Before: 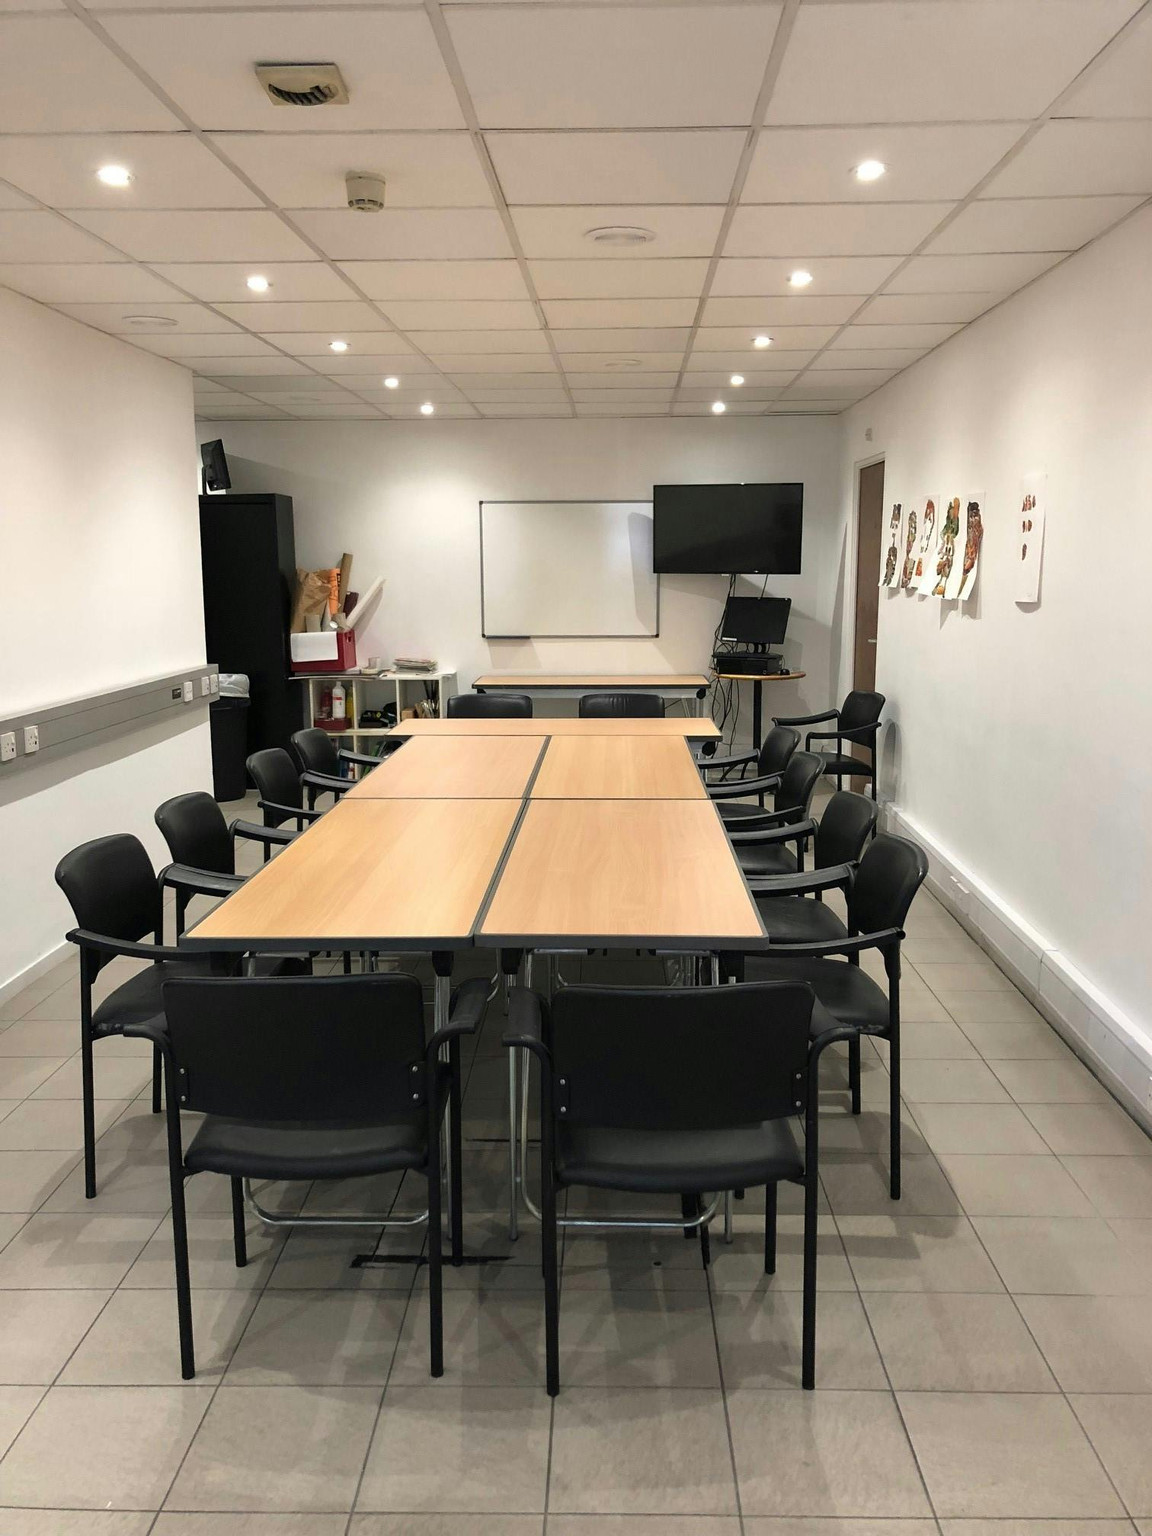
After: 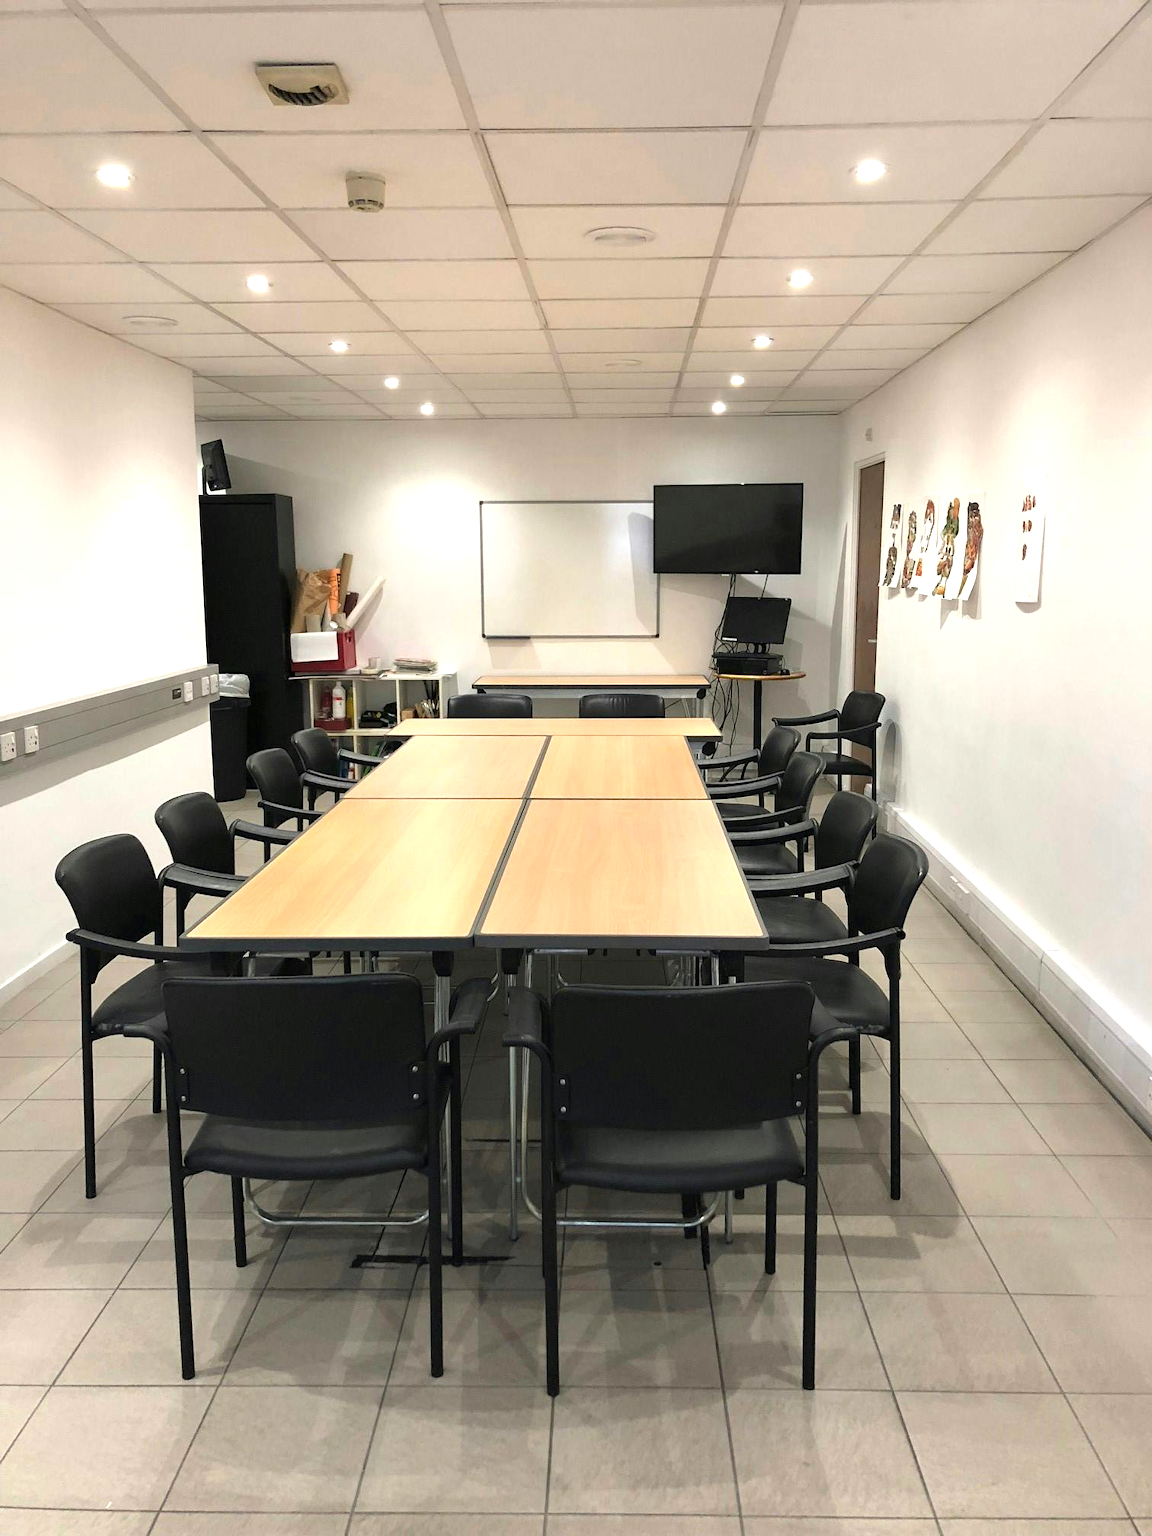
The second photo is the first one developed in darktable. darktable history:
exposure: exposure 0.472 EV, compensate highlight preservation false
